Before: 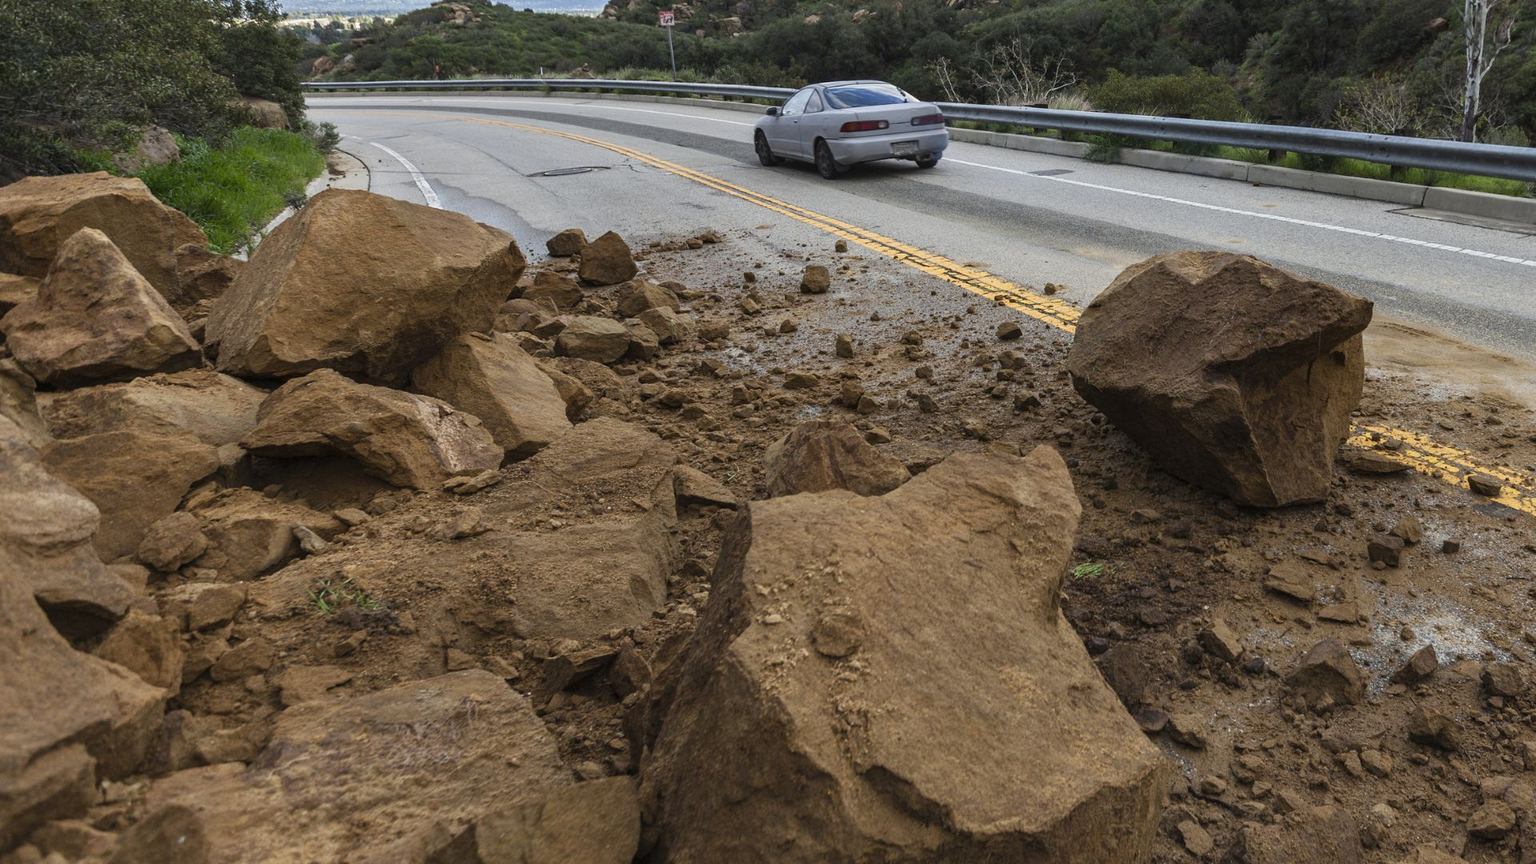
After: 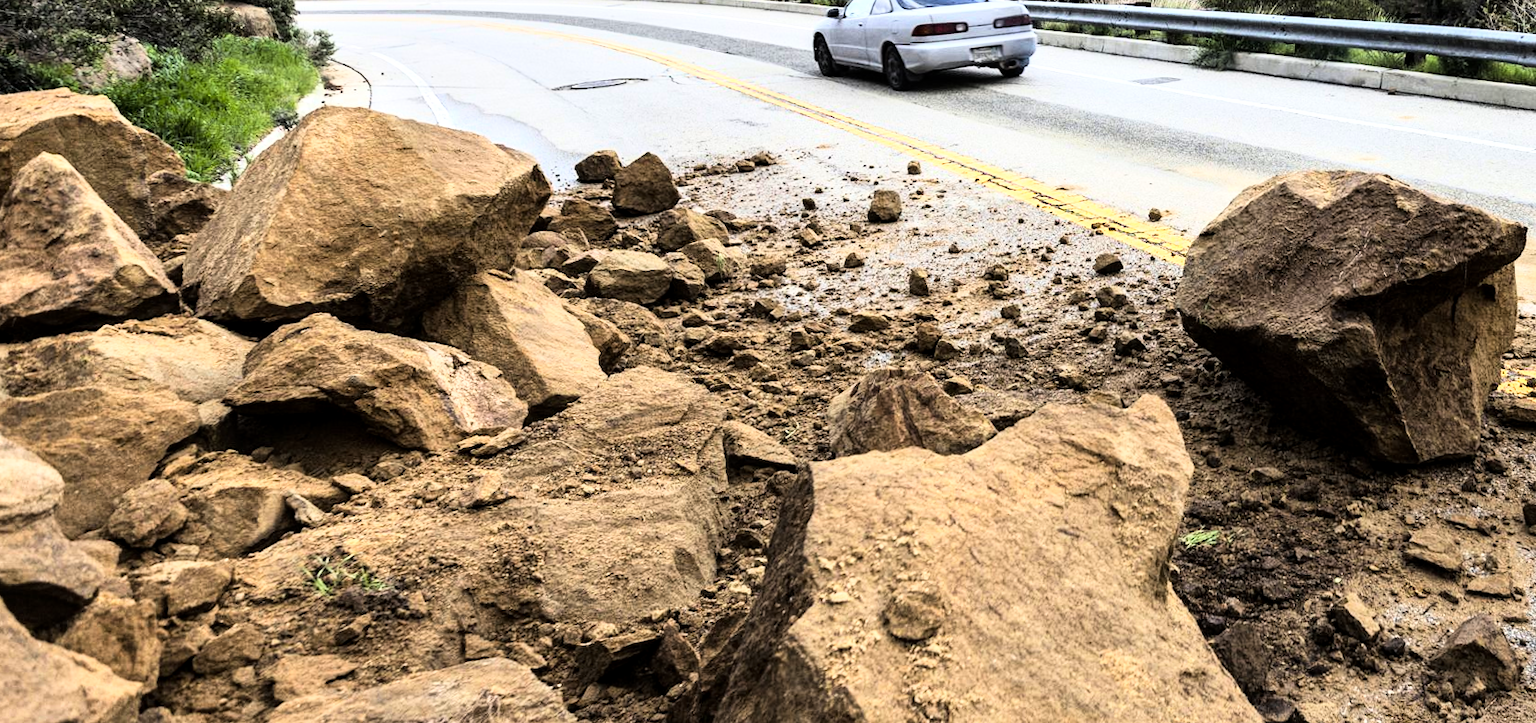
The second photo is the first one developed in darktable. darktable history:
crop and rotate: left 2.425%, top 11.305%, right 9.6%, bottom 15.08%
rgb curve: curves: ch0 [(0, 0) (0.21, 0.15) (0.24, 0.21) (0.5, 0.75) (0.75, 0.96) (0.89, 0.99) (1, 1)]; ch1 [(0, 0.02) (0.21, 0.13) (0.25, 0.2) (0.5, 0.67) (0.75, 0.9) (0.89, 0.97) (1, 1)]; ch2 [(0, 0.02) (0.21, 0.13) (0.25, 0.2) (0.5, 0.67) (0.75, 0.9) (0.89, 0.97) (1, 1)], compensate middle gray true
rotate and perspective: rotation -0.45°, automatic cropping original format, crop left 0.008, crop right 0.992, crop top 0.012, crop bottom 0.988
local contrast: highlights 100%, shadows 100%, detail 120%, midtone range 0.2
exposure: black level correction 0.001, exposure 0.3 EV, compensate highlight preservation false
